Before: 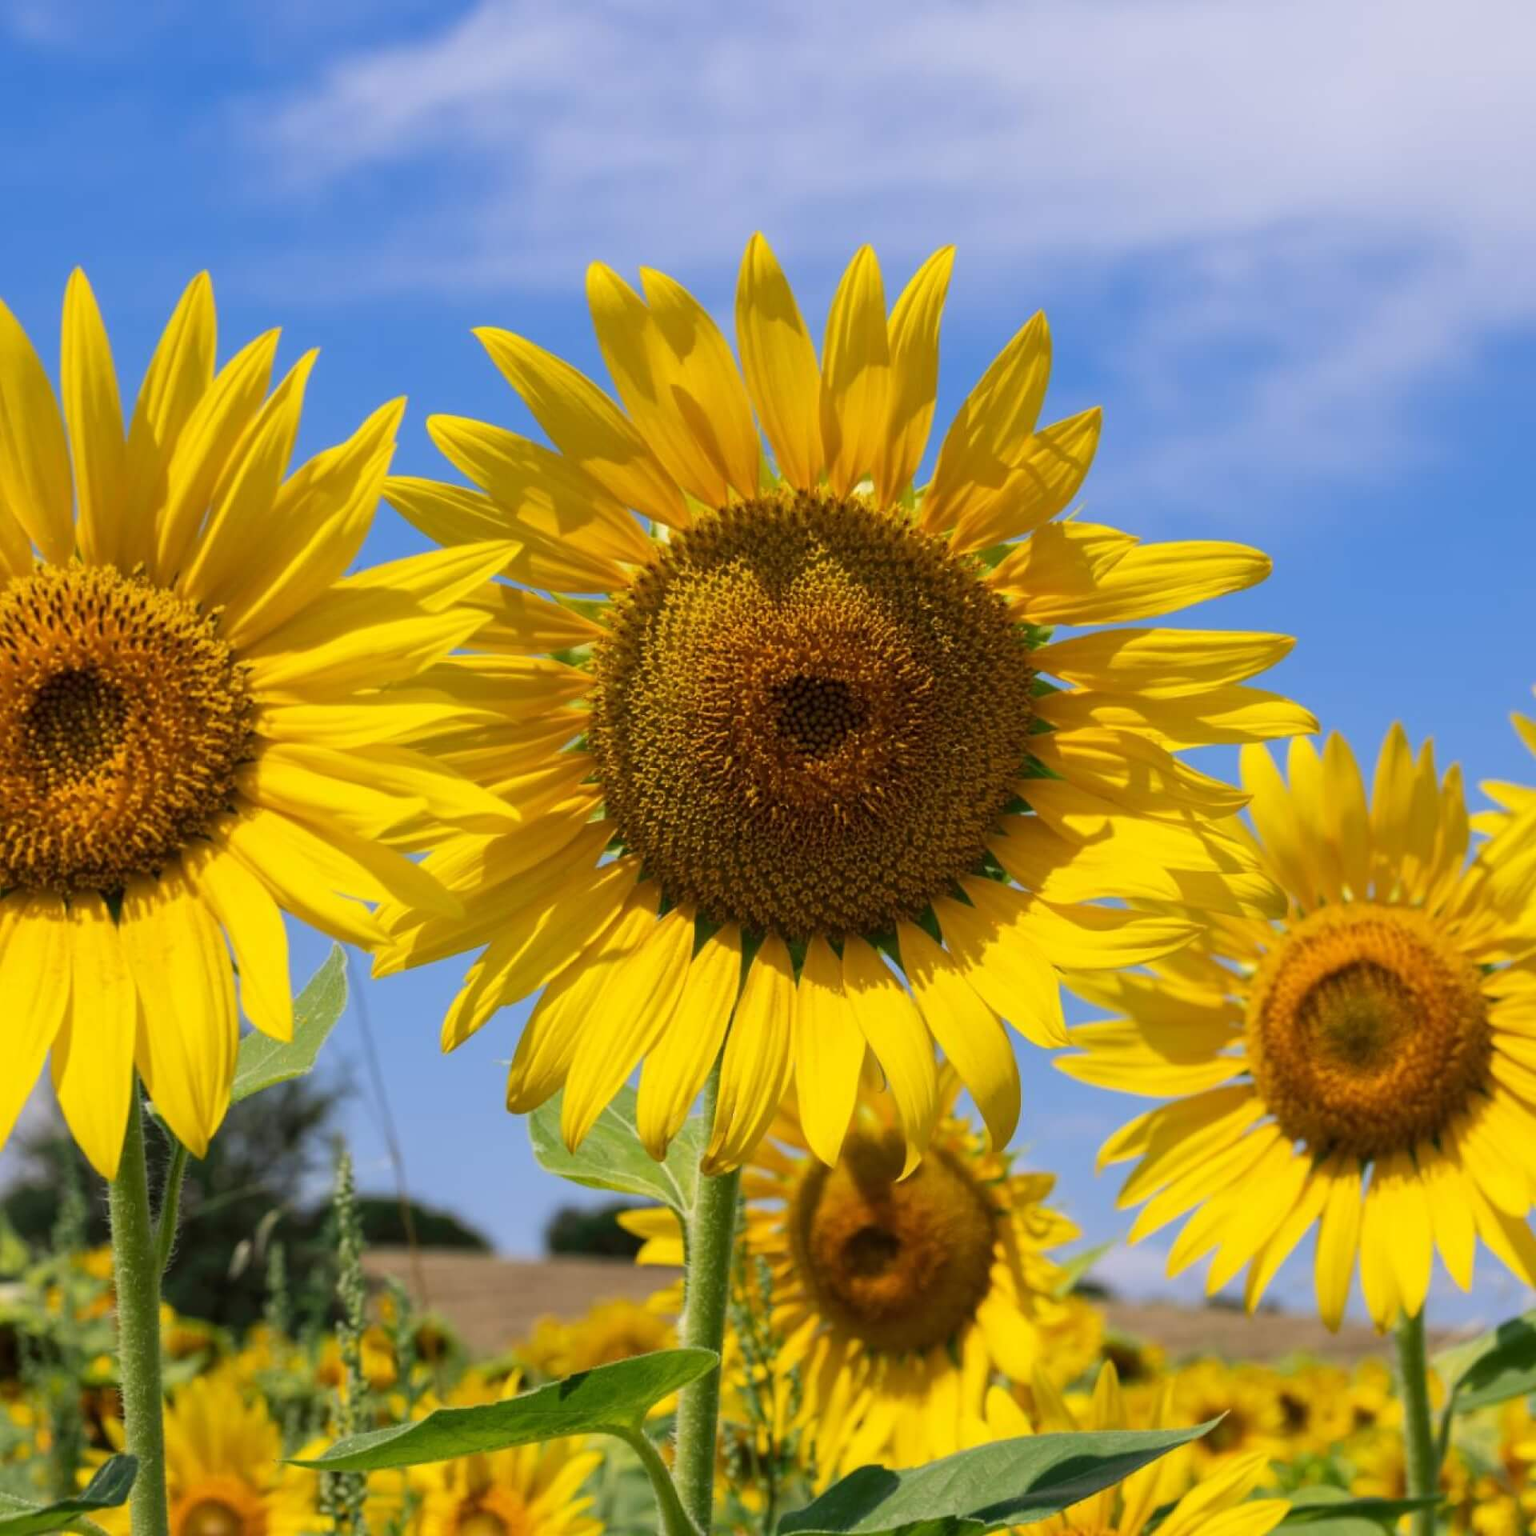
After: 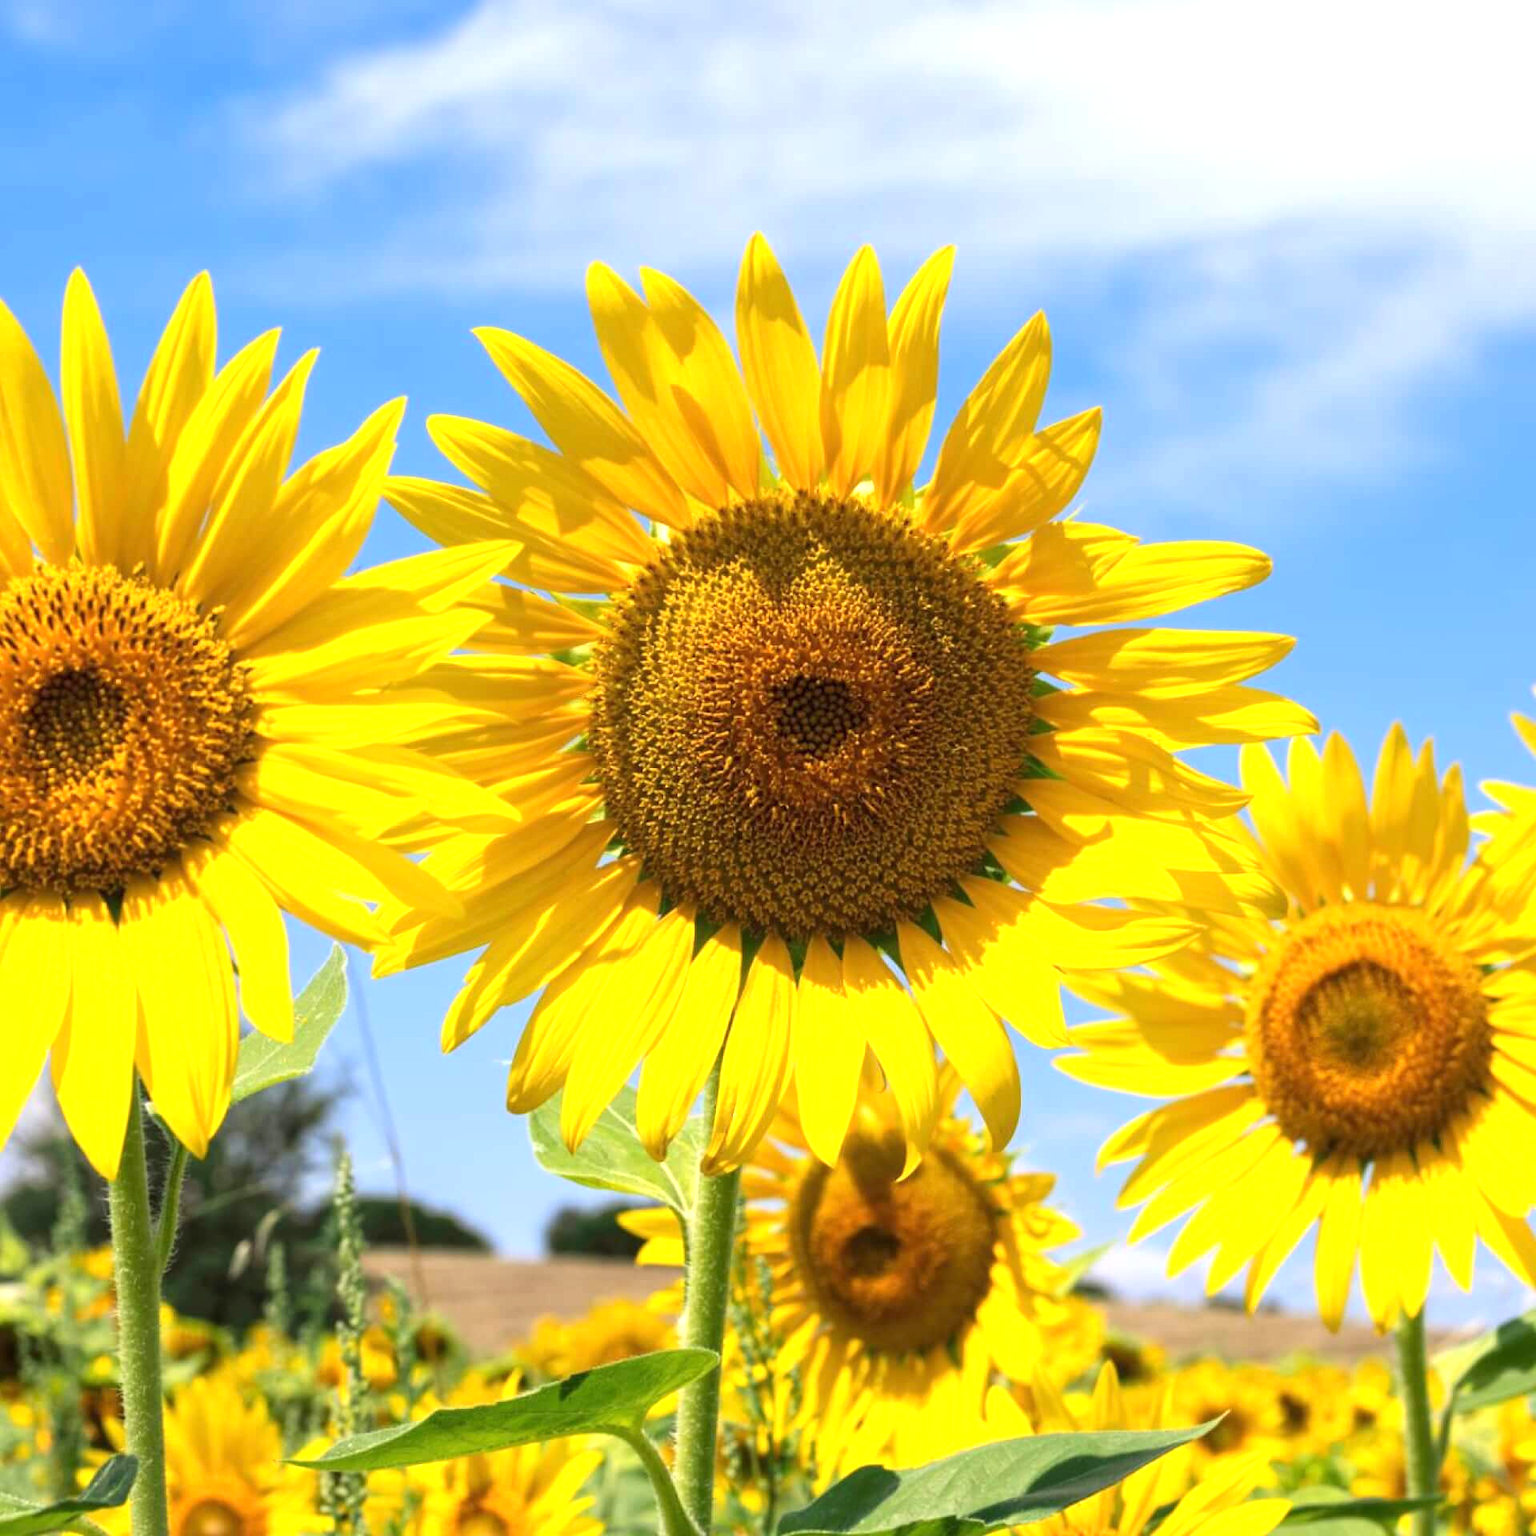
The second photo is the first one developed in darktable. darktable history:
exposure: black level correction 0, exposure 0.949 EV, compensate highlight preservation false
